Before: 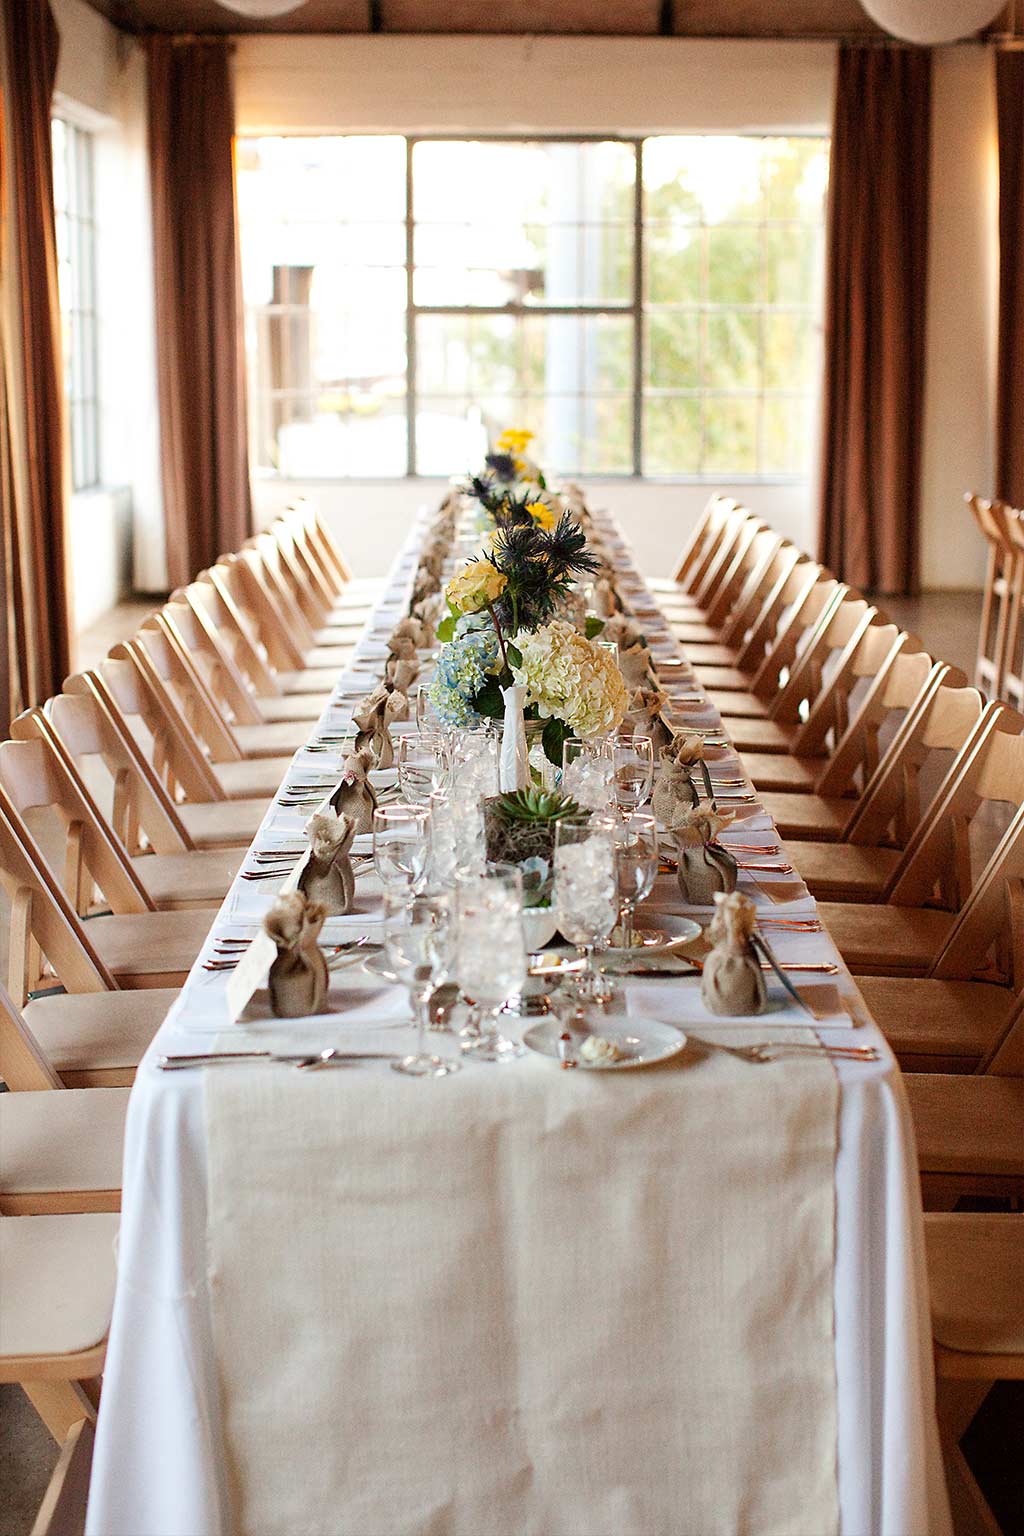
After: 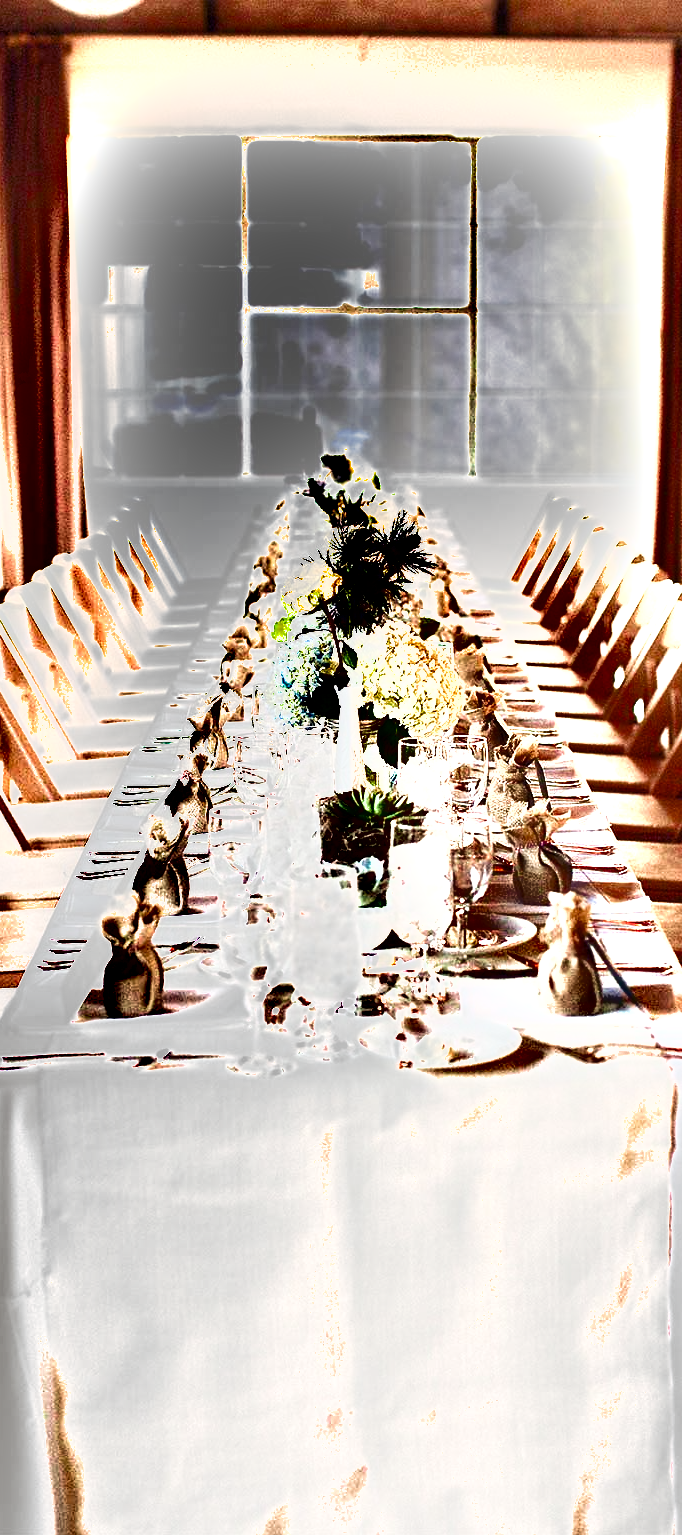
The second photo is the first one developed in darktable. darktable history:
crop and rotate: left 16.162%, right 17.172%
exposure: black level correction 0, exposure 1.2 EV, compensate highlight preservation false
velvia: on, module defaults
shadows and highlights: shadows 53.13, soften with gaussian
color balance rgb: shadows lift › luminance -21.962%, shadows lift › chroma 8.716%, shadows lift › hue 285.86°, highlights gain › luminance 17.633%, perceptual saturation grading › global saturation -0.024%, perceptual saturation grading › highlights -34.483%, perceptual saturation grading › mid-tones 14.931%, perceptual saturation grading › shadows 48.338%, perceptual brilliance grading › global brilliance 1.356%, perceptual brilliance grading › highlights 8.269%, perceptual brilliance grading › shadows -4.319%
